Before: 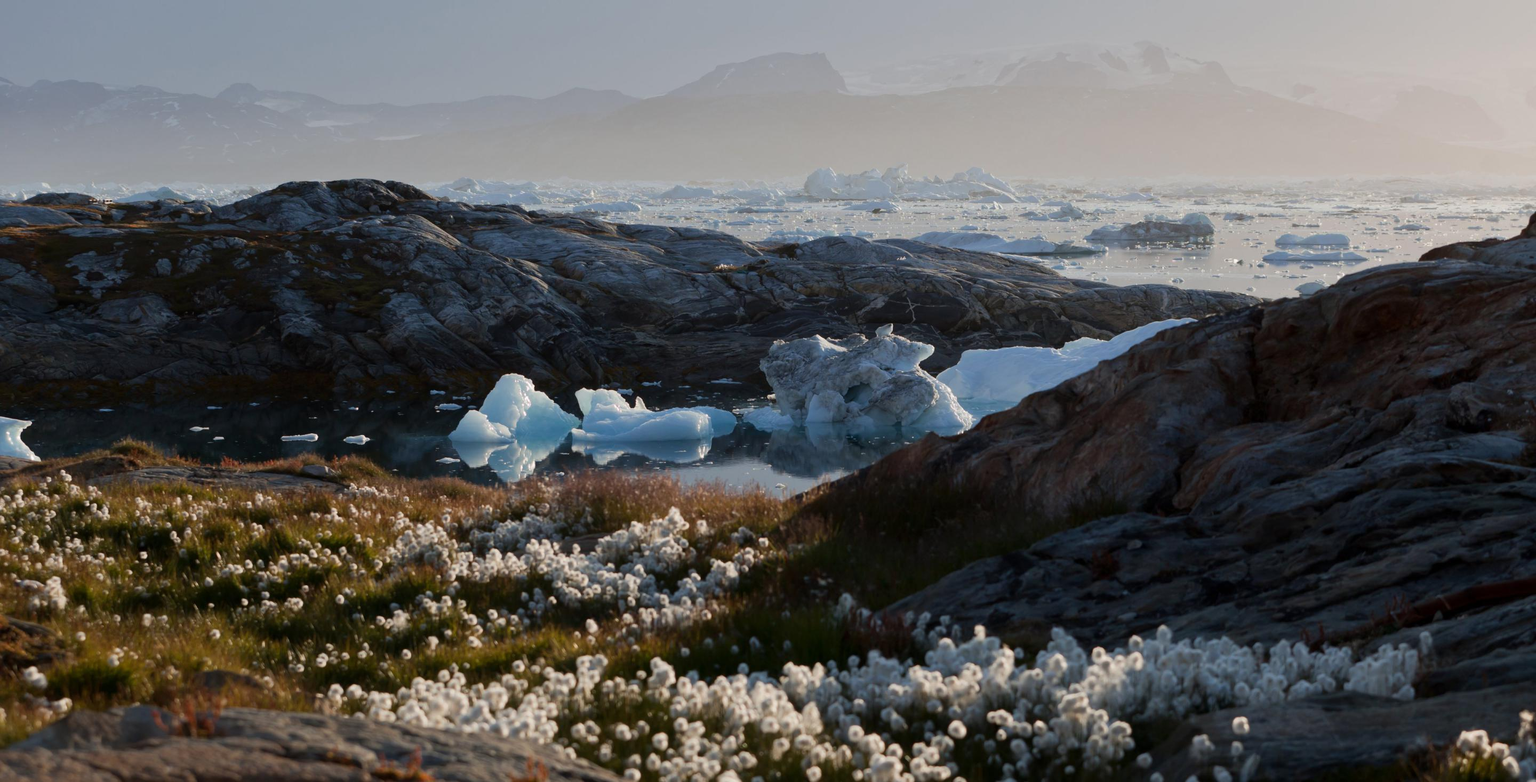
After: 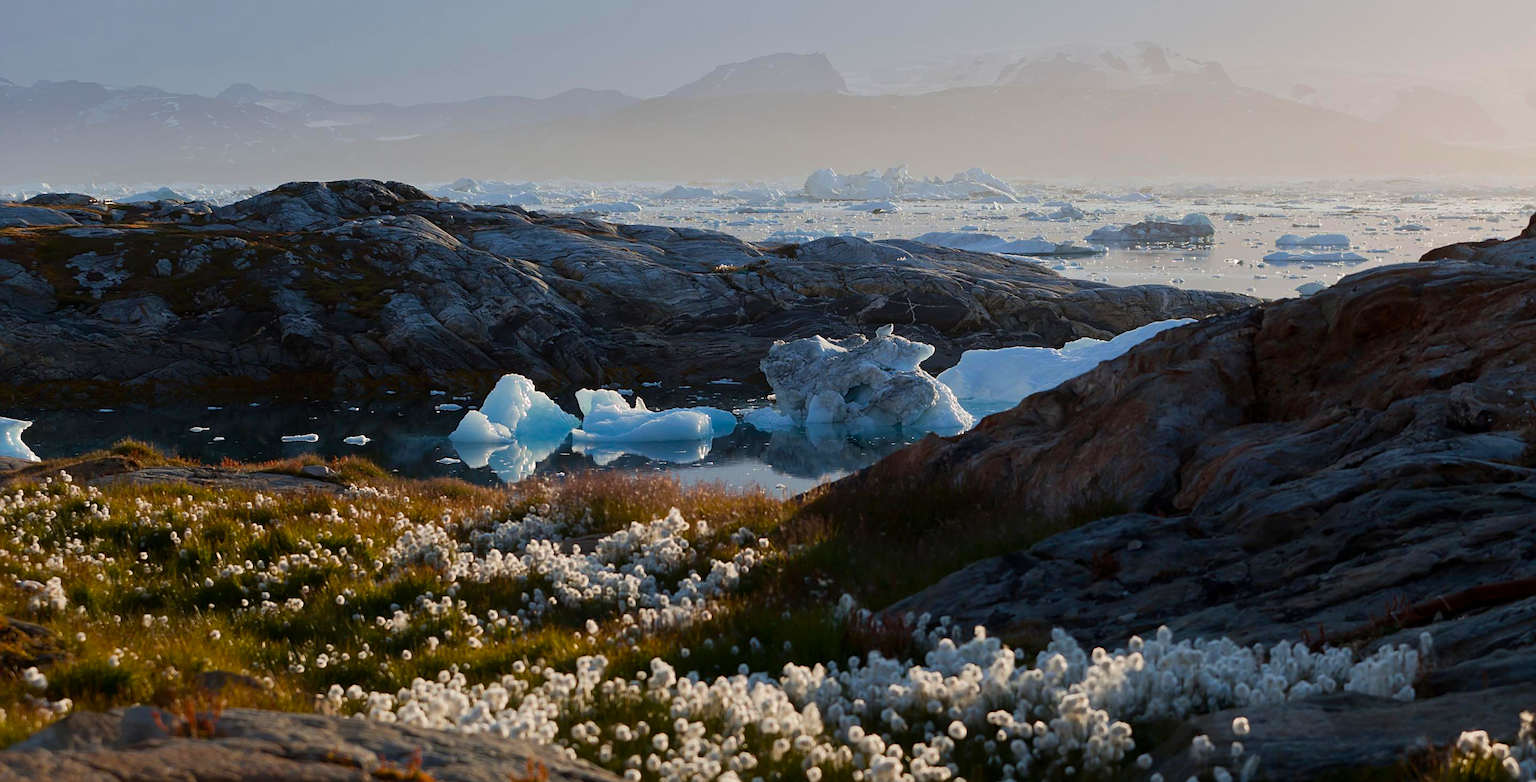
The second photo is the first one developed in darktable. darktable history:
sharpen: on, module defaults
color balance rgb: perceptual saturation grading › global saturation 25%, global vibrance 20%
